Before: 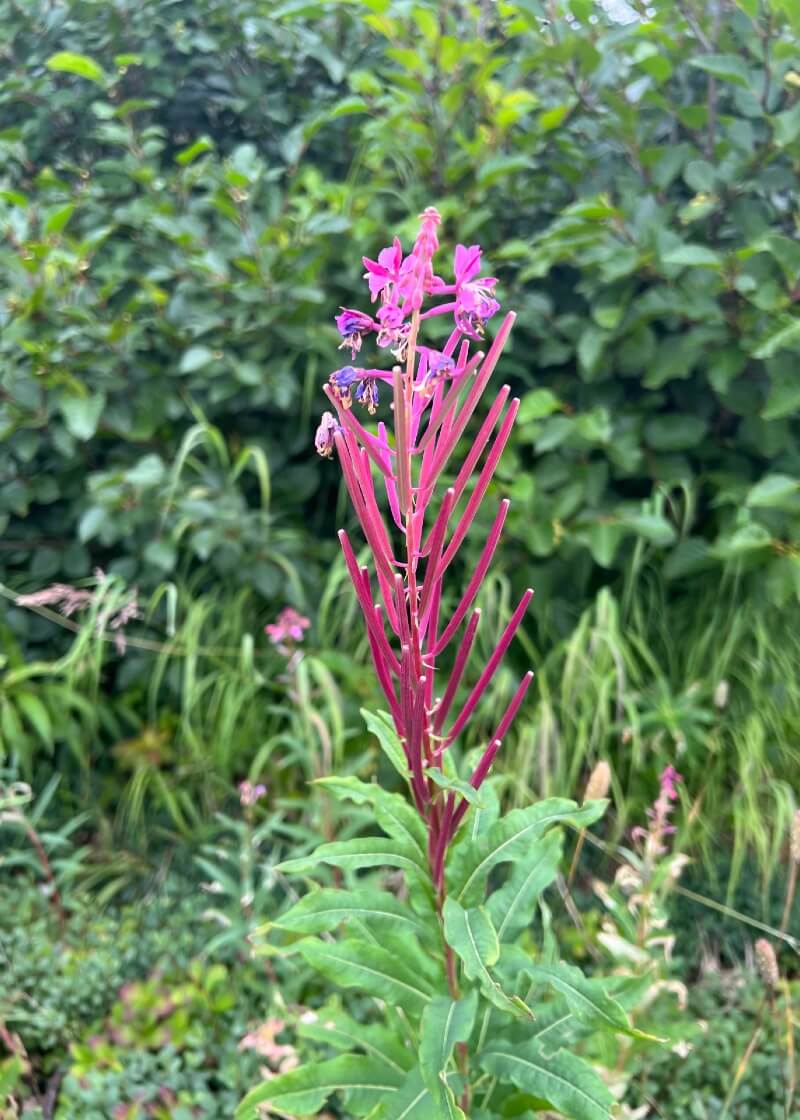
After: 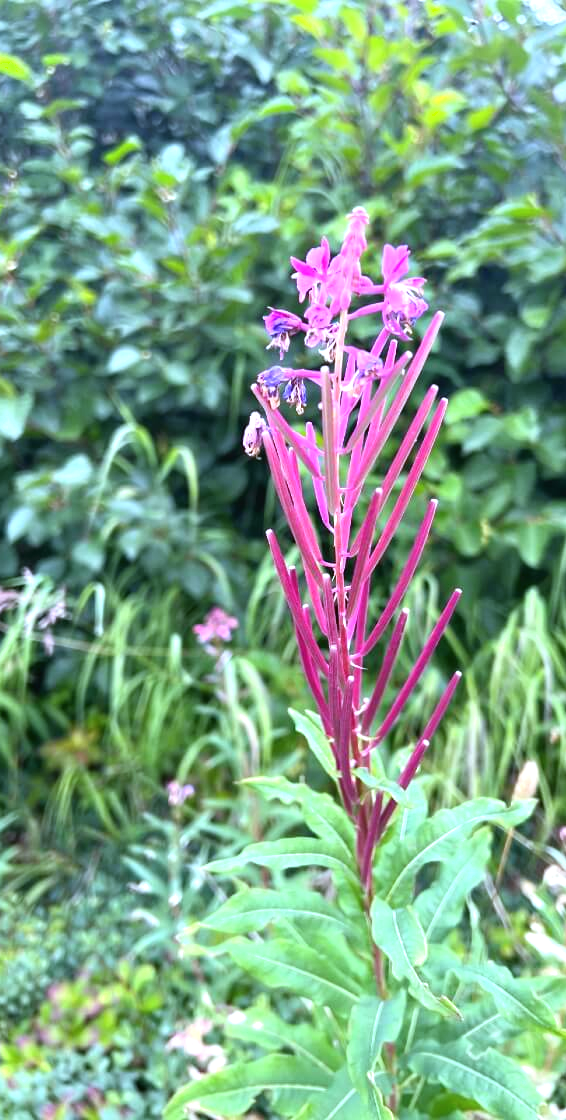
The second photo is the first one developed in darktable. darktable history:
shadows and highlights: shadows -30, highlights 30
white balance: red 0.948, green 1.02, blue 1.176
crop and rotate: left 9.061%, right 20.142%
exposure: black level correction -0.002, exposure 0.54 EV, compensate highlight preservation false
